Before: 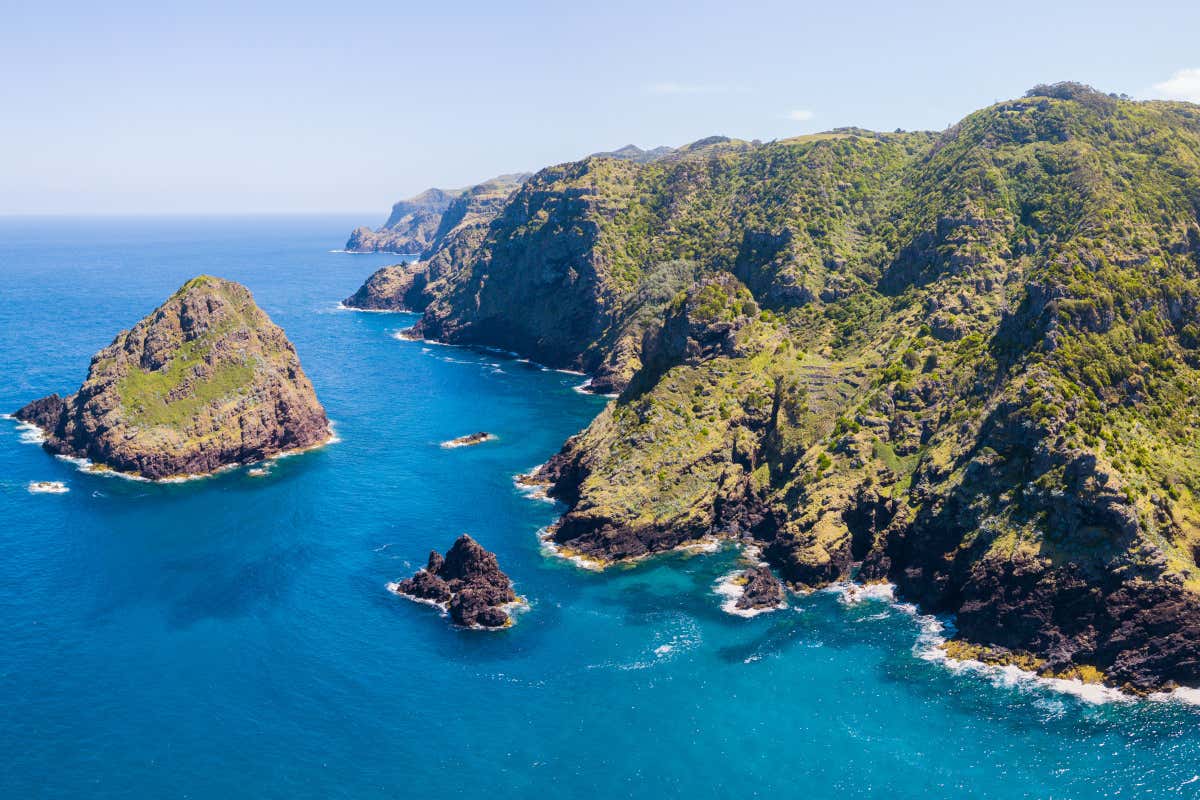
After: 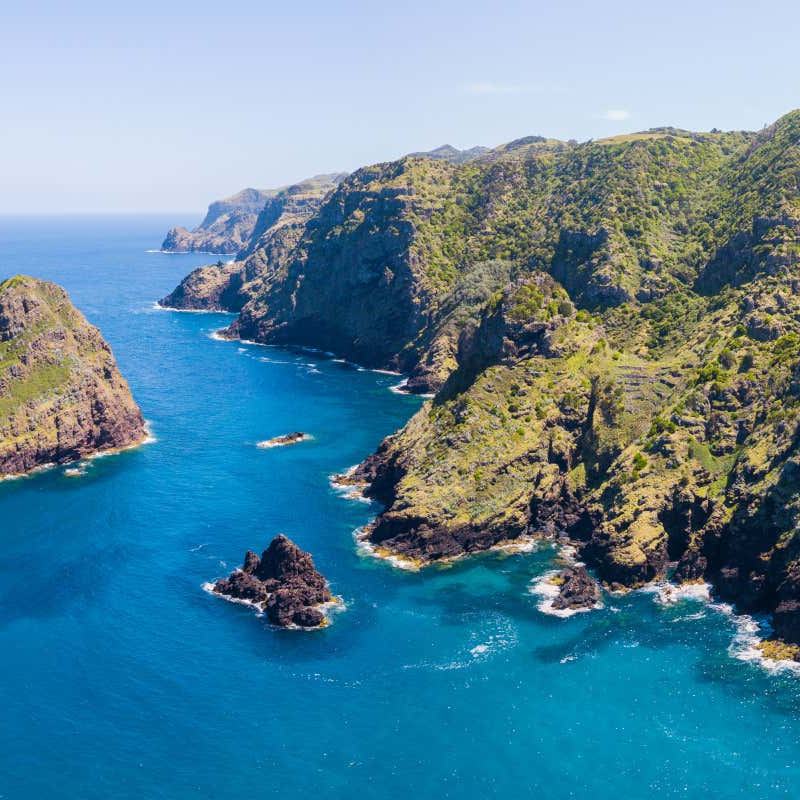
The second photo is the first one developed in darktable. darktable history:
crop: left 15.404%, right 17.918%
